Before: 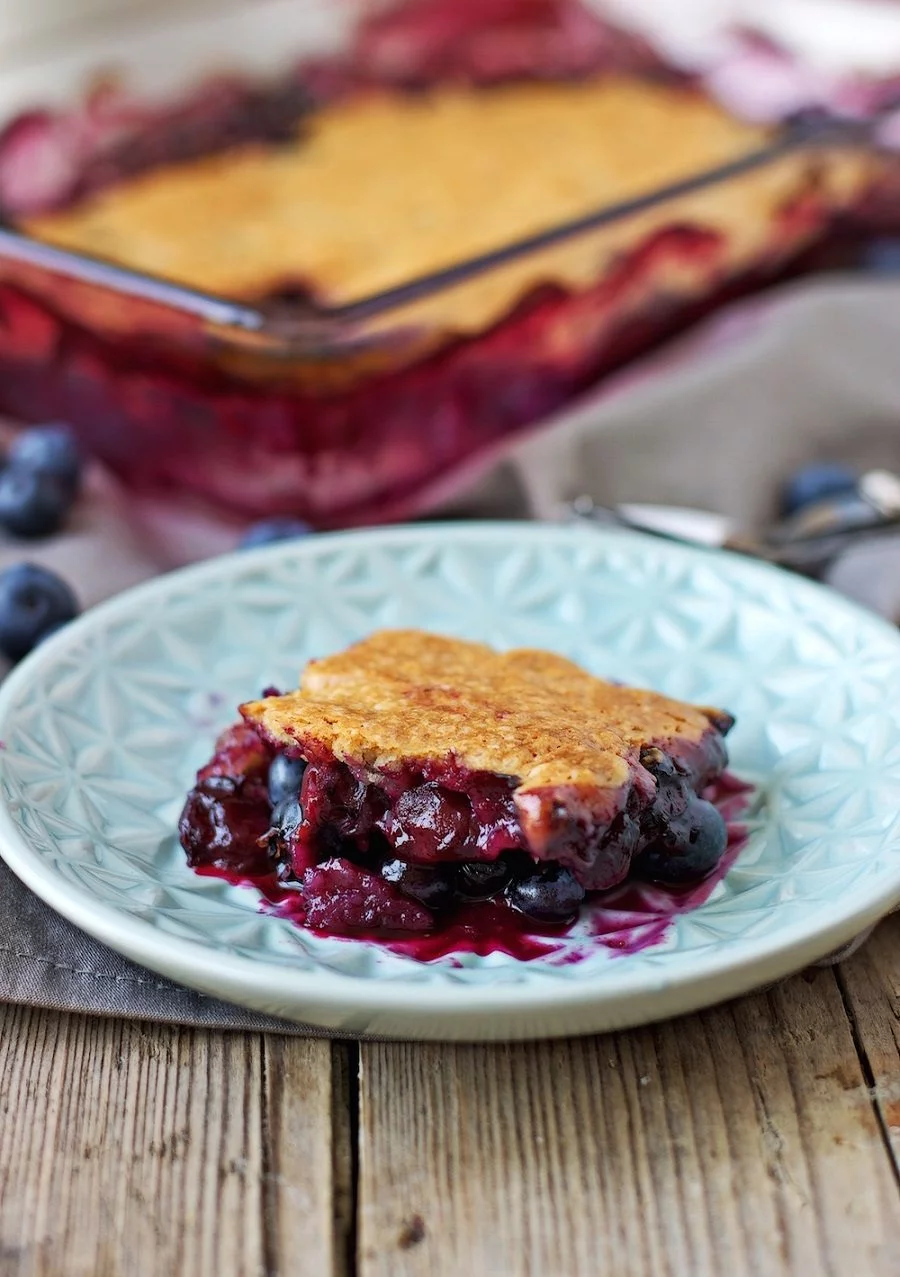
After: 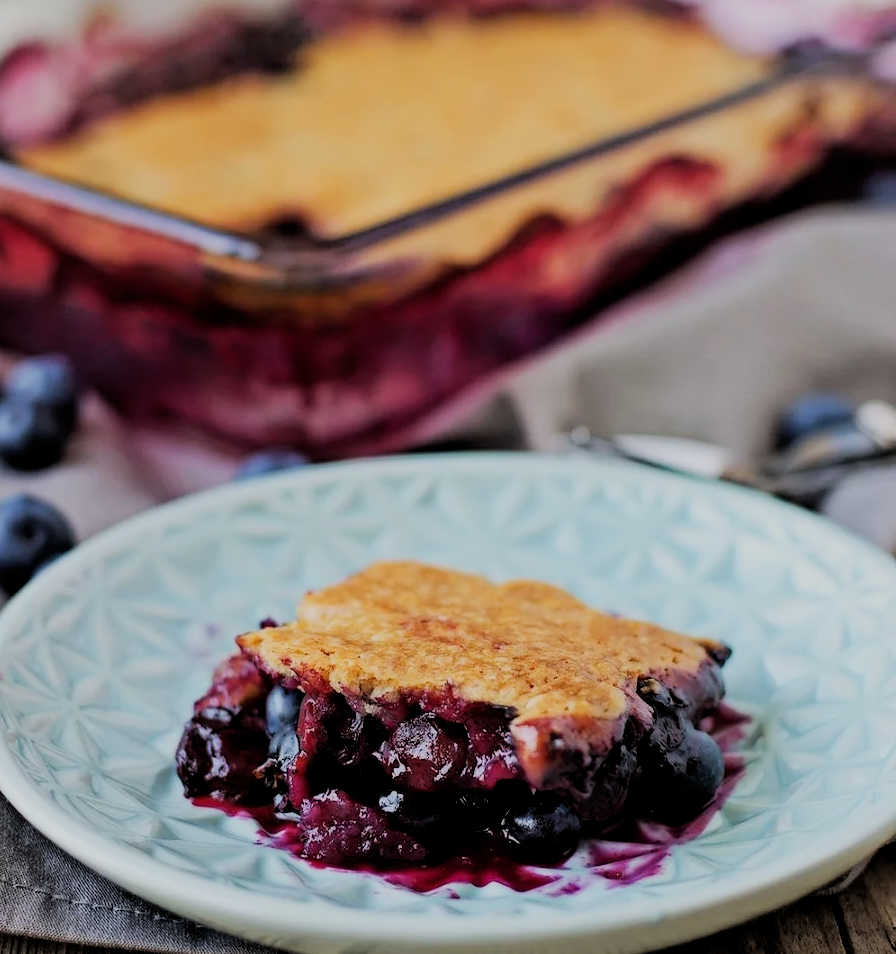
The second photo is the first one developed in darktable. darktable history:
rotate and perspective: crop left 0, crop top 0
crop: left 0.387%, top 5.469%, bottom 19.809%
filmic rgb: black relative exposure -4.14 EV, white relative exposure 5.1 EV, hardness 2.11, contrast 1.165
